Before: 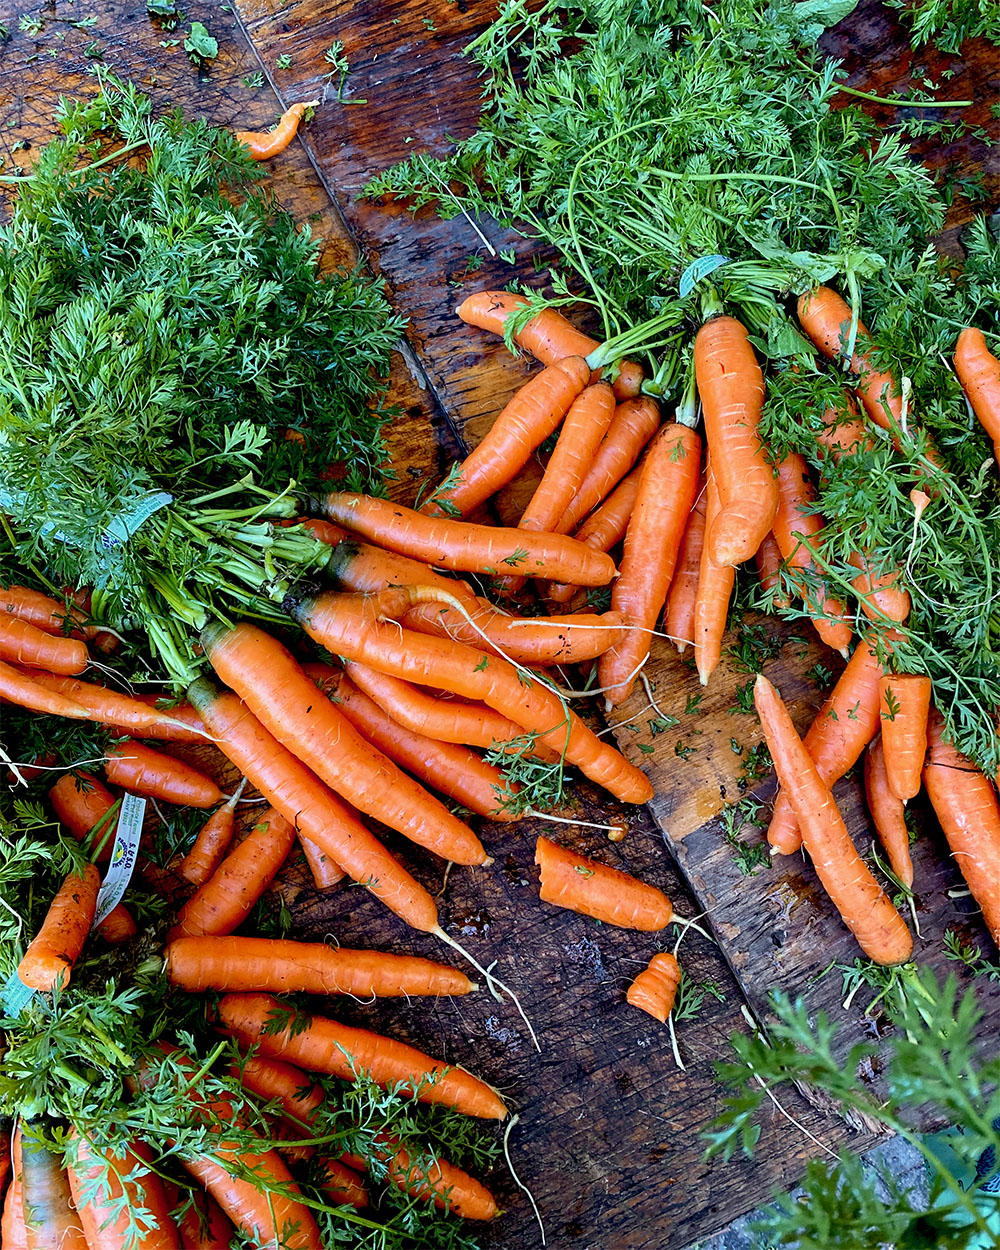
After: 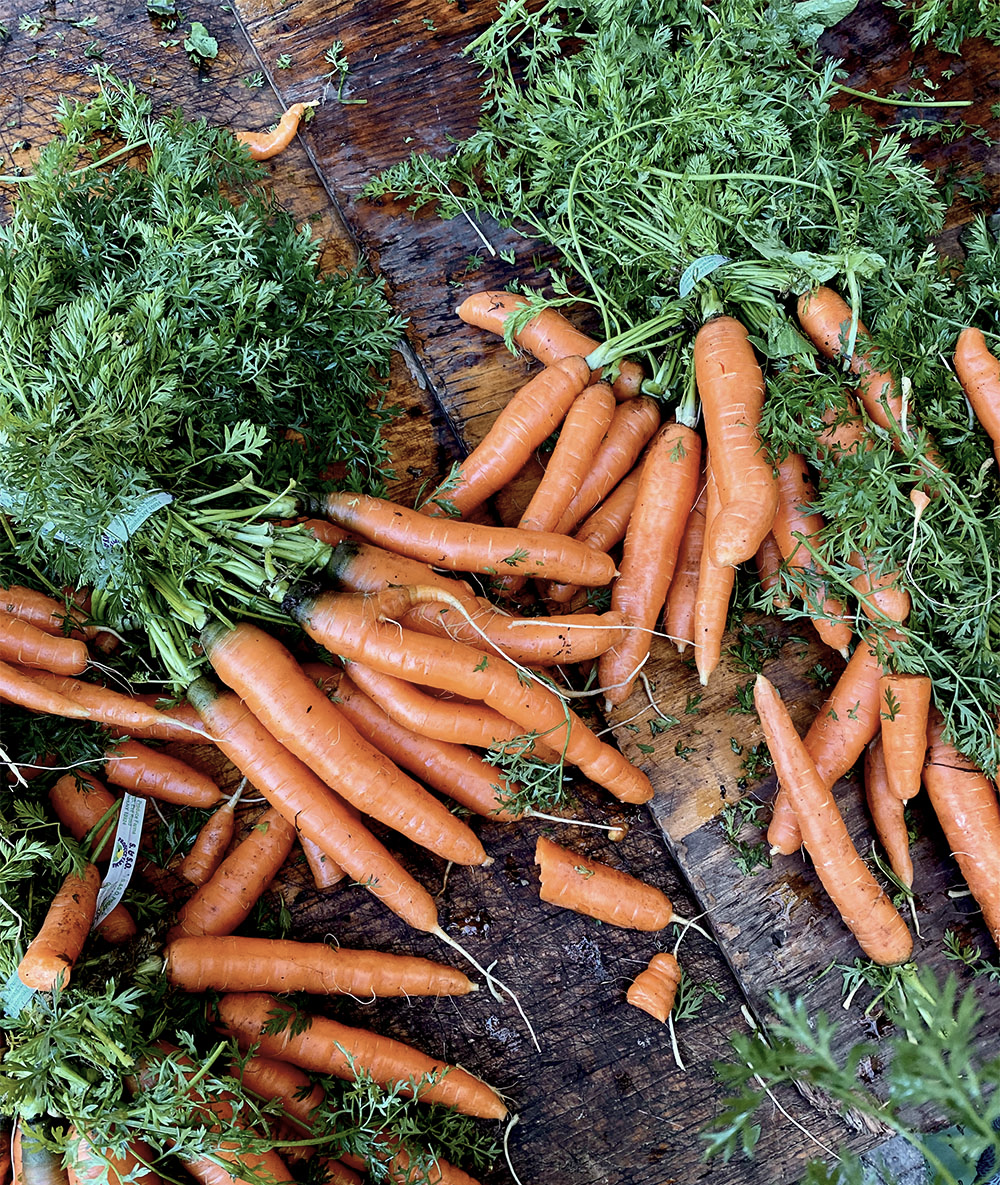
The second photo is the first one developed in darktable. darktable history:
contrast brightness saturation: contrast 0.104, saturation -0.298
crop and rotate: top 0.005%, bottom 5.158%
